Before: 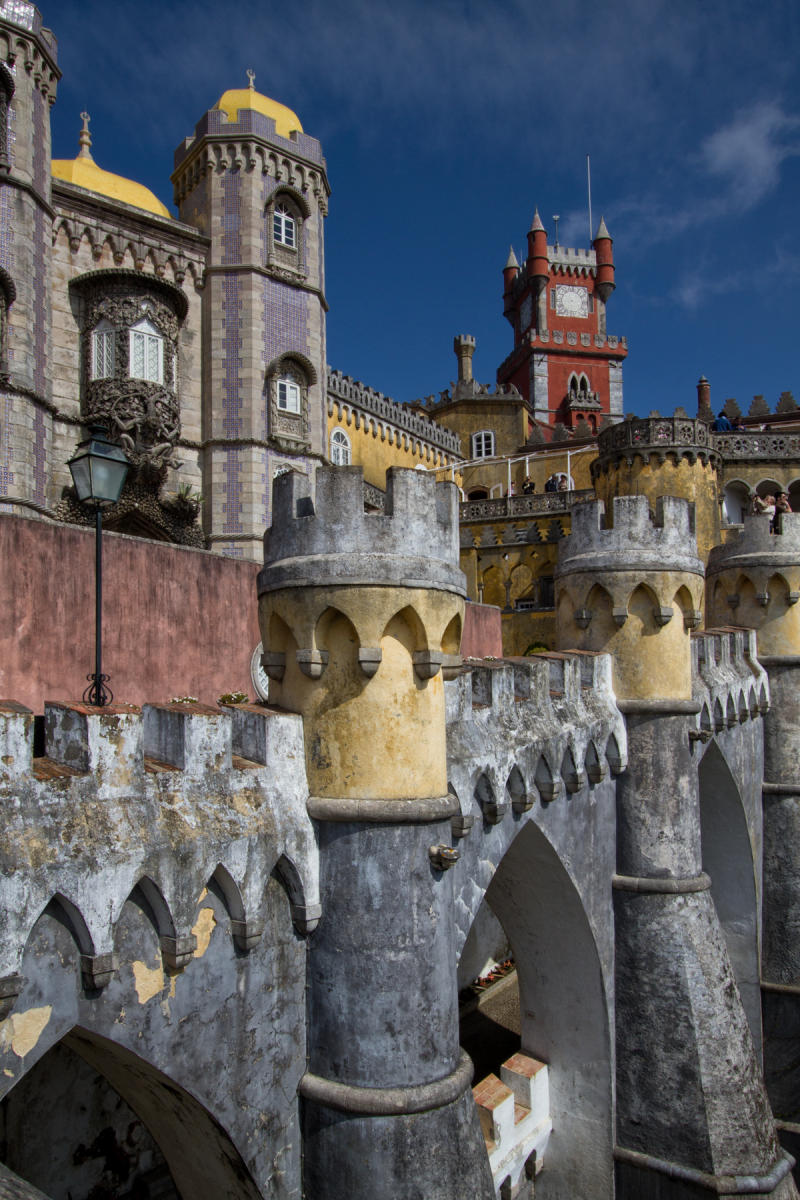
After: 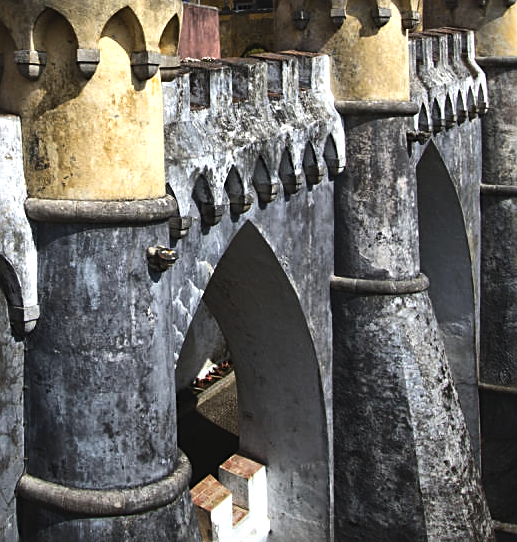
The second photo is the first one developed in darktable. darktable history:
exposure: black level correction -0.013, exposure -0.193 EV, compensate highlight preservation false
sharpen: on, module defaults
crop and rotate: left 35.328%, top 49.954%, bottom 4.872%
tone equalizer: -8 EV -1.05 EV, -7 EV -1.02 EV, -6 EV -0.861 EV, -5 EV -0.601 EV, -3 EV 0.58 EV, -2 EV 0.871 EV, -1 EV 0.996 EV, +0 EV 1.06 EV, edges refinement/feathering 500, mask exposure compensation -1.57 EV, preserve details no
